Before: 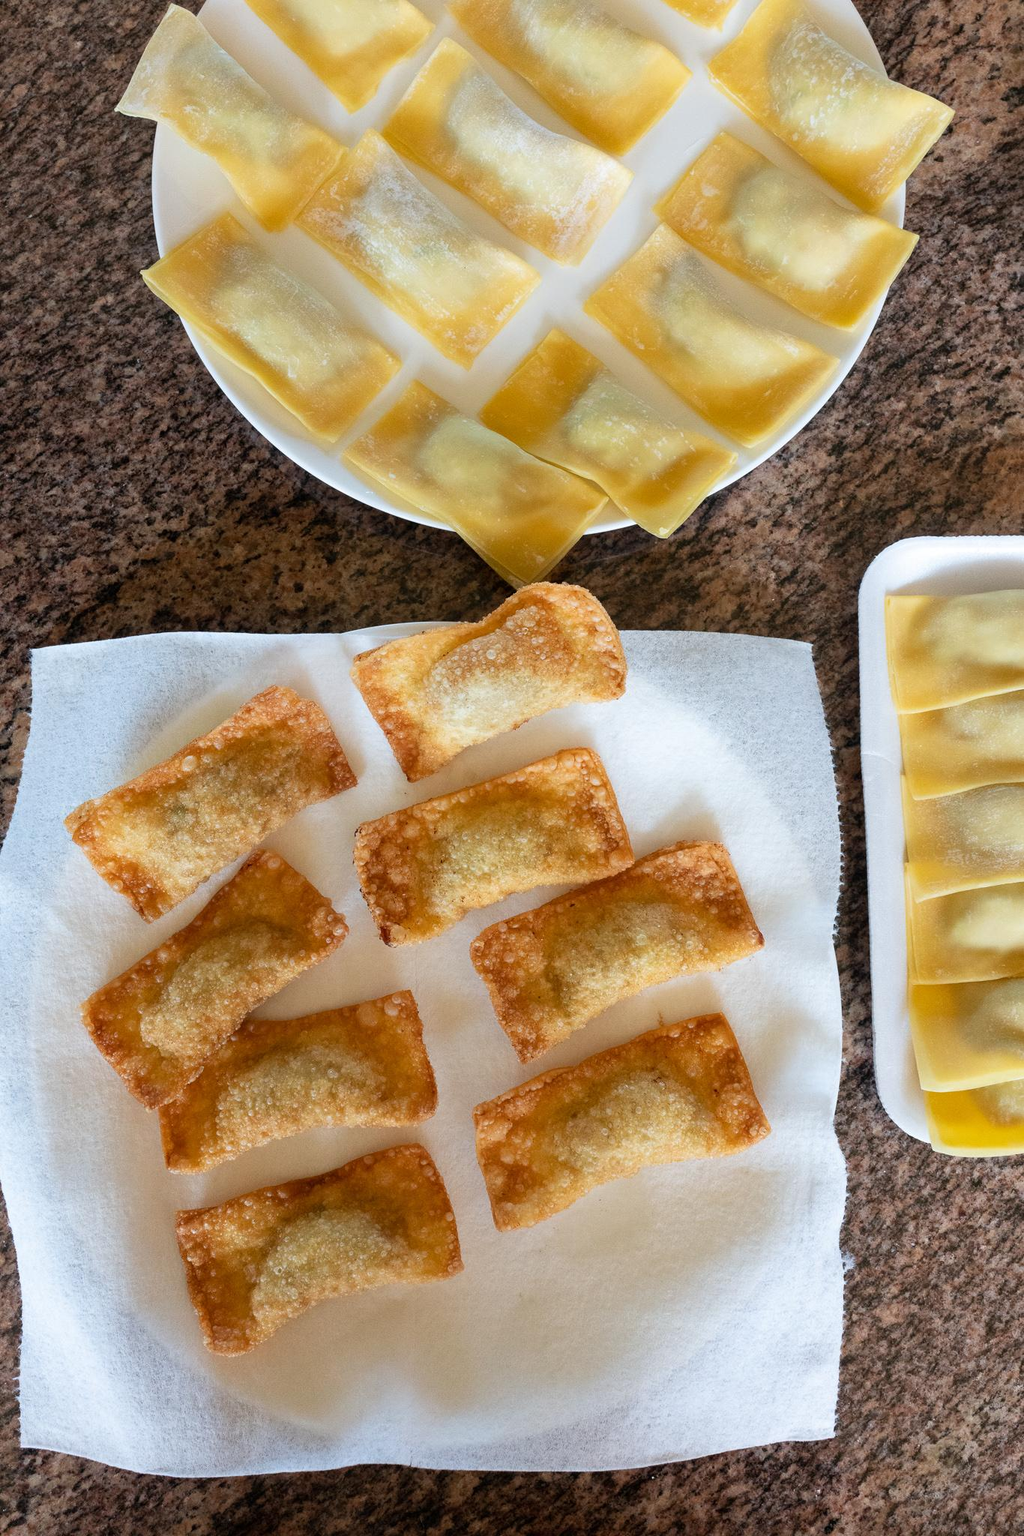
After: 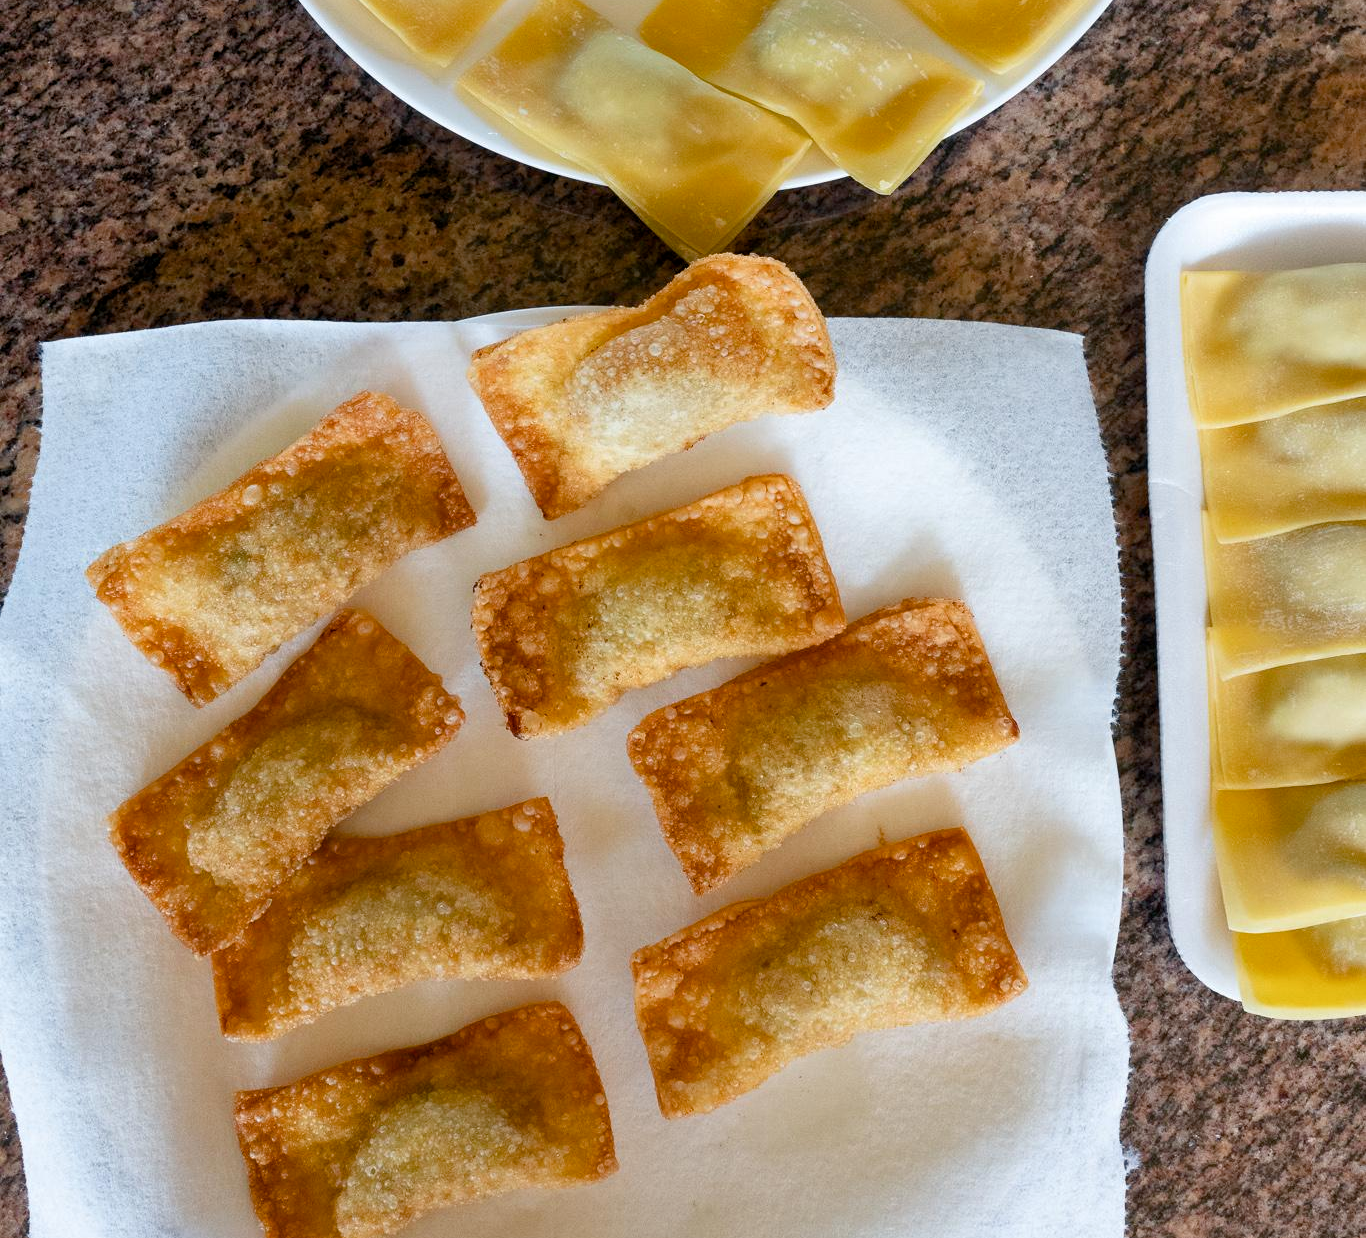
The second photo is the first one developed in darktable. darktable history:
exposure: black level correction 0.002, compensate highlight preservation false
crop and rotate: top 25.541%, bottom 13.964%
color balance rgb: shadows lift › chroma 2.054%, shadows lift › hue 248.51°, perceptual saturation grading › global saturation 20%, perceptual saturation grading › highlights -25.701%, perceptual saturation grading › shadows 25.041%
shadows and highlights: shadows 36.66, highlights -26.61, soften with gaussian
